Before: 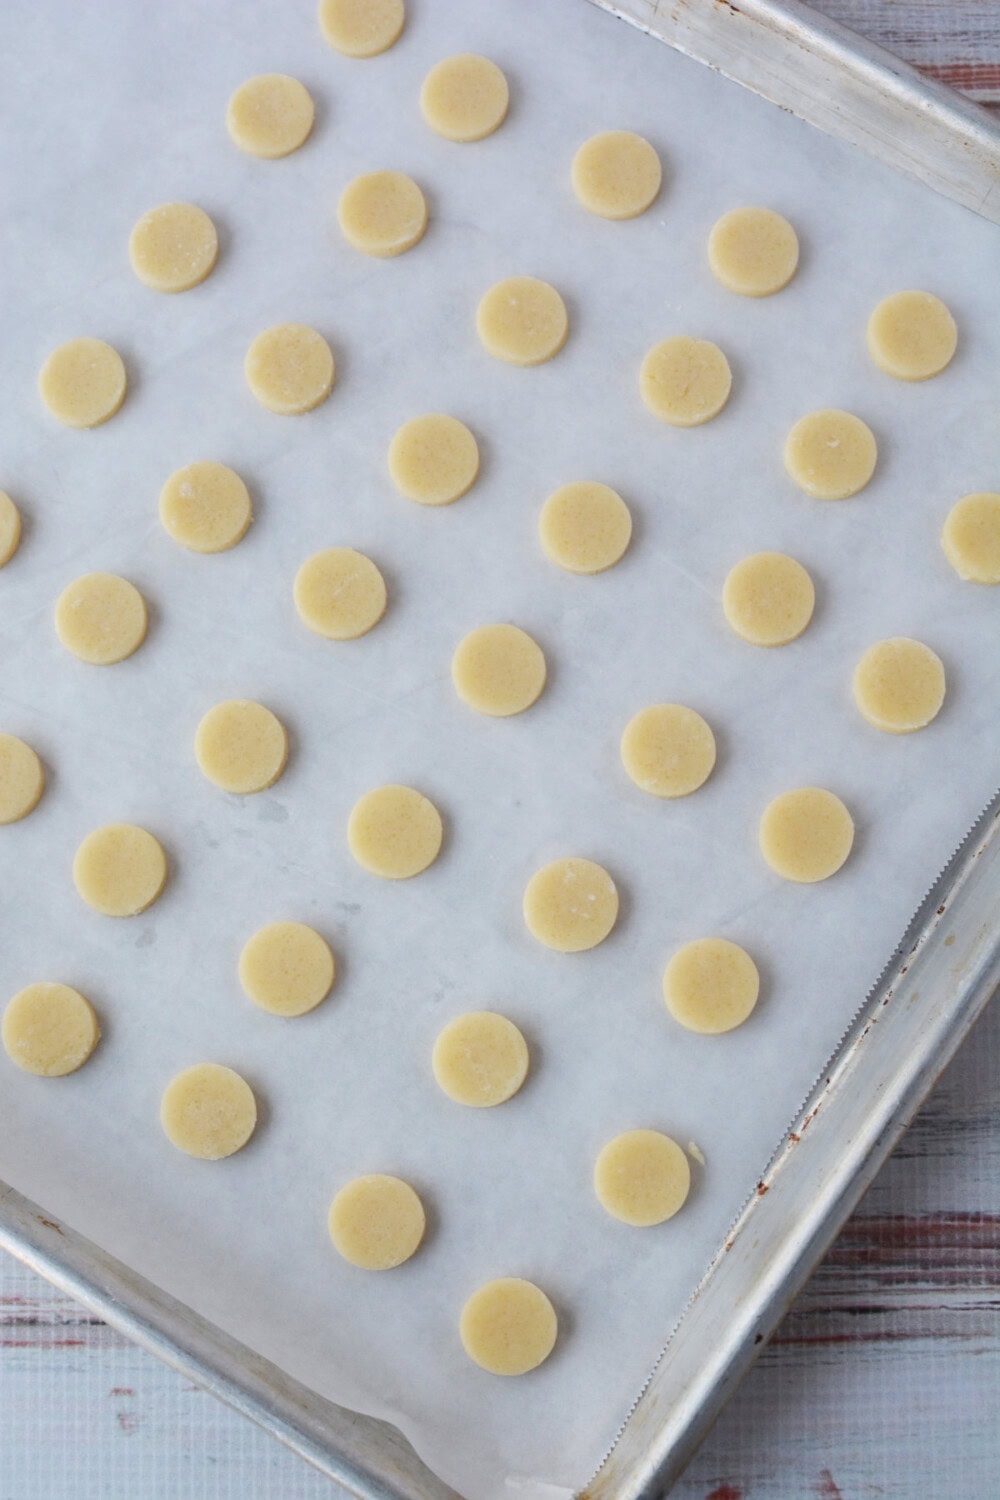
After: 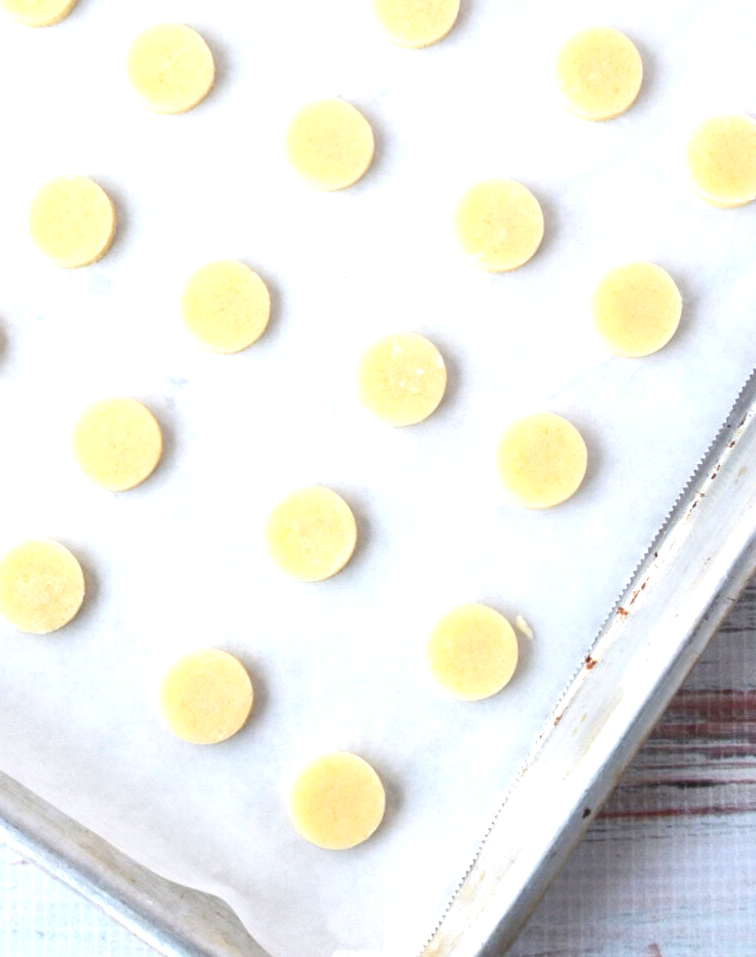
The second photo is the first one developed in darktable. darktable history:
crop and rotate: left 17.299%, top 35.115%, right 7.015%, bottom 1.024%
exposure: black level correction 0, exposure 1.1 EV, compensate exposure bias true, compensate highlight preservation false
